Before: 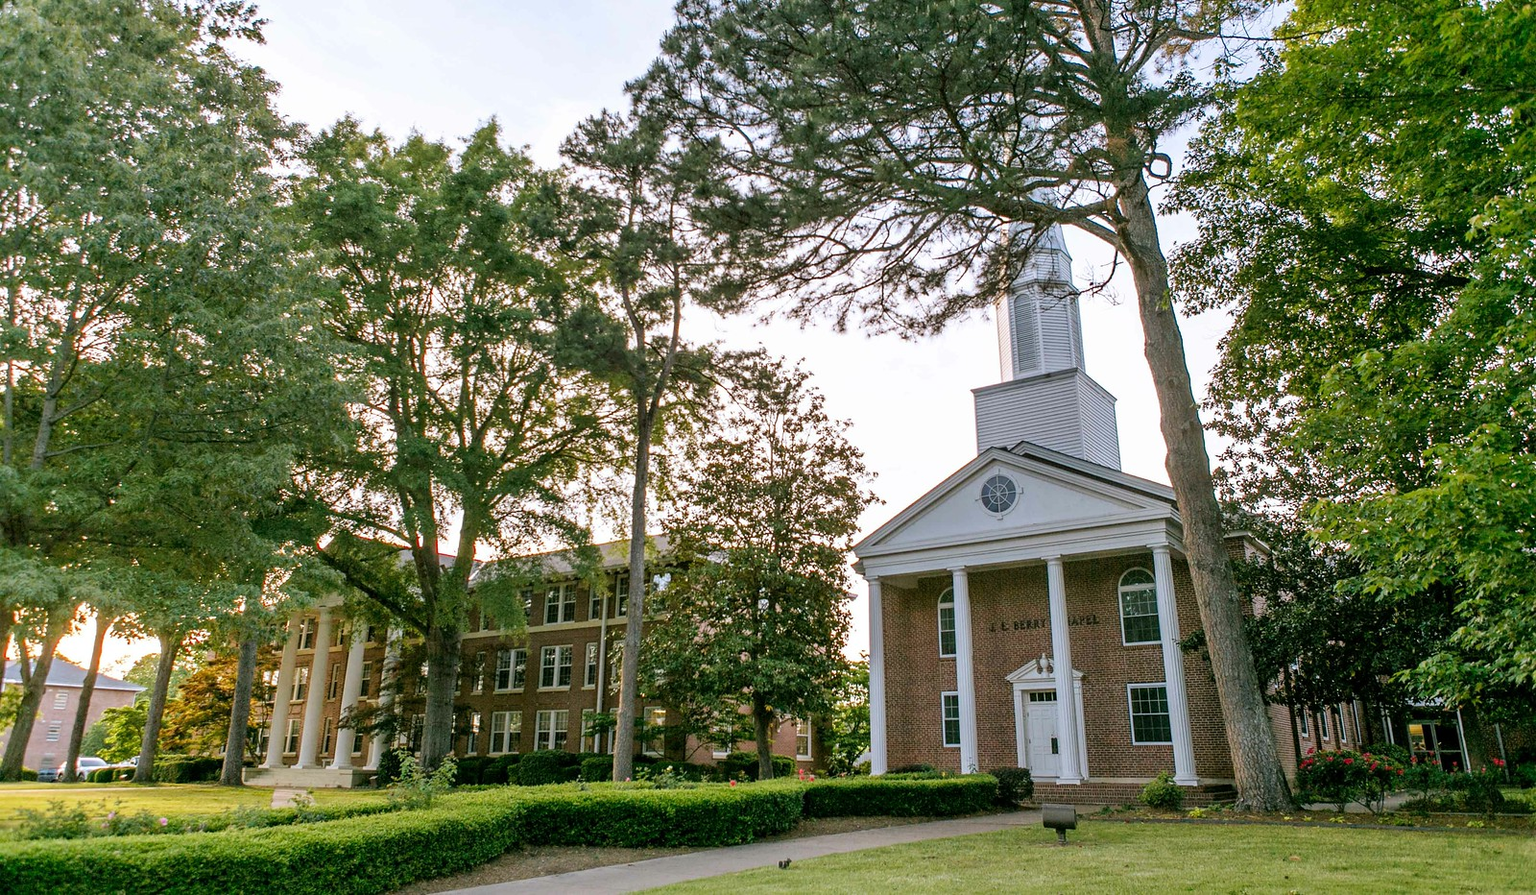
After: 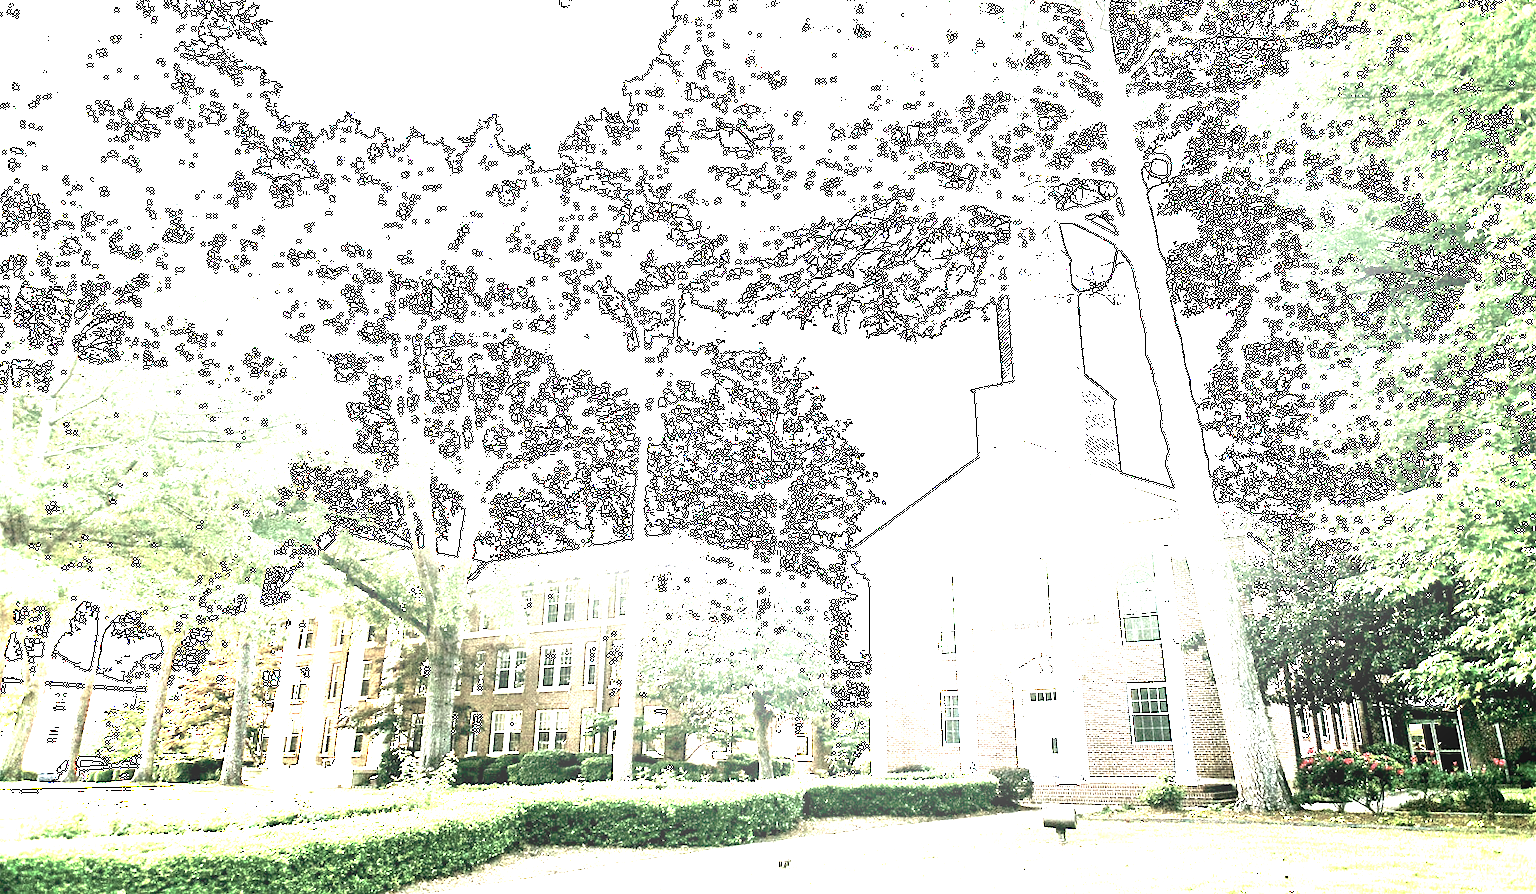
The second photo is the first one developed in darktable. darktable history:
color balance rgb: shadows lift › chroma 1.031%, shadows lift › hue 29.28°, global offset › luminance -0.511%, perceptual saturation grading › global saturation -28.661%, perceptual saturation grading › highlights -20.256%, perceptual saturation grading › mid-tones -23.618%, perceptual saturation grading › shadows -24.013%, perceptual brilliance grading › global brilliance 30.175%, perceptual brilliance grading › highlights 49.553%, perceptual brilliance grading › mid-tones 48.909%, perceptual brilliance grading › shadows -22.82%
local contrast: highlights 104%, shadows 98%, detail 119%, midtone range 0.2
exposure: black level correction 0, exposure 1.101 EV, compensate highlight preservation false
